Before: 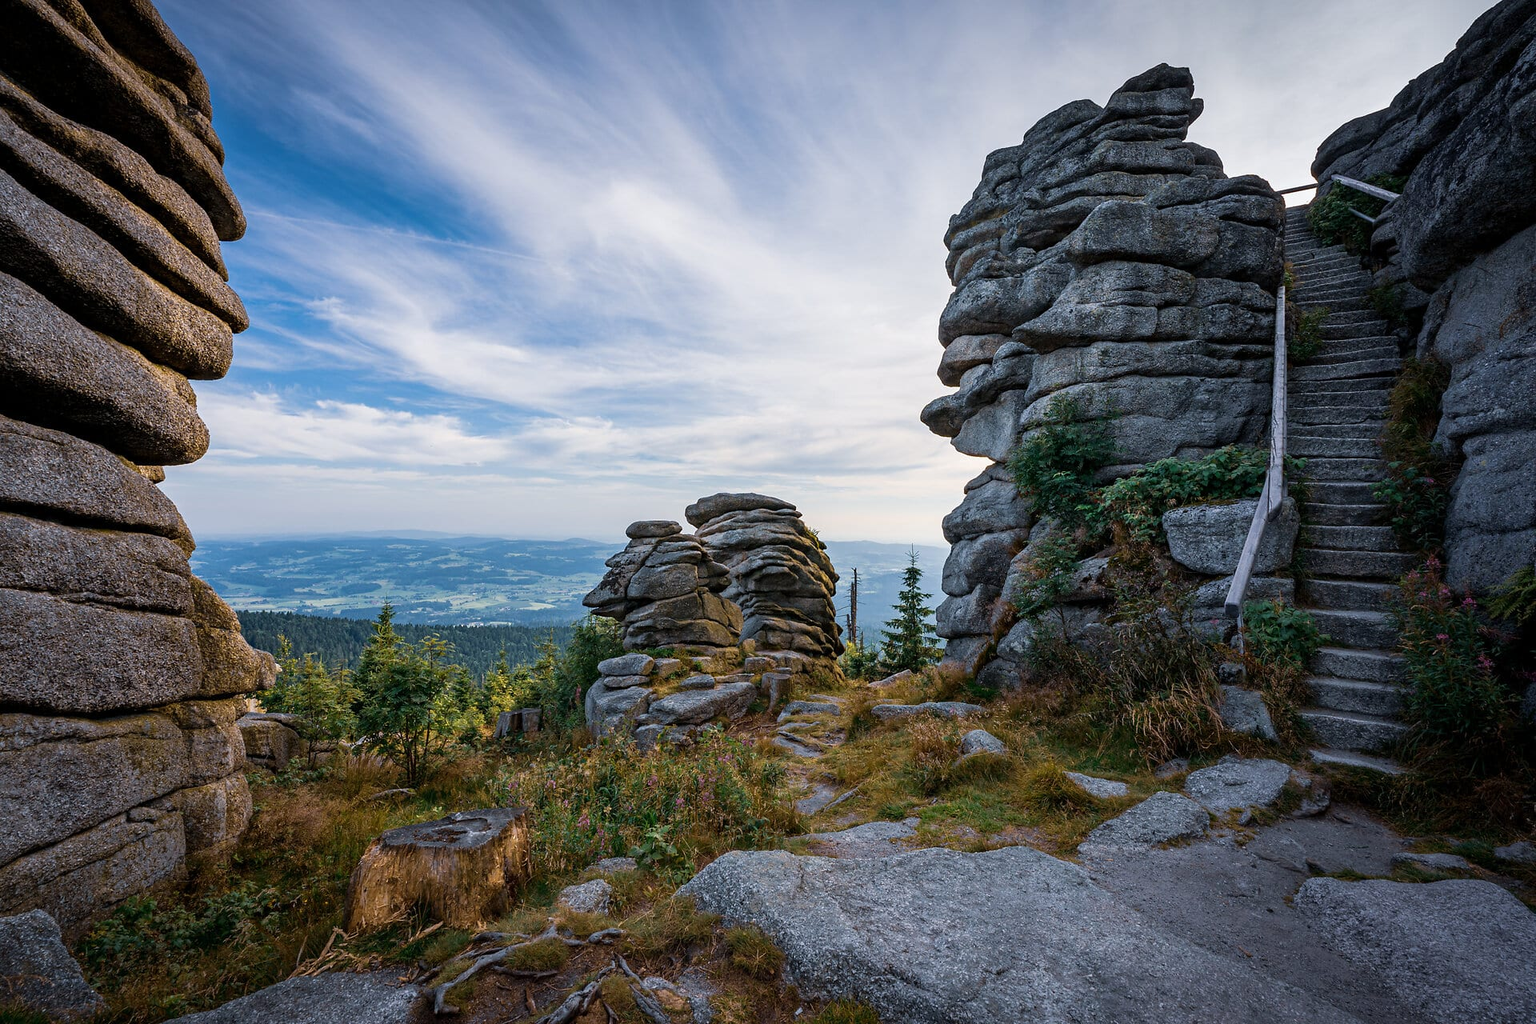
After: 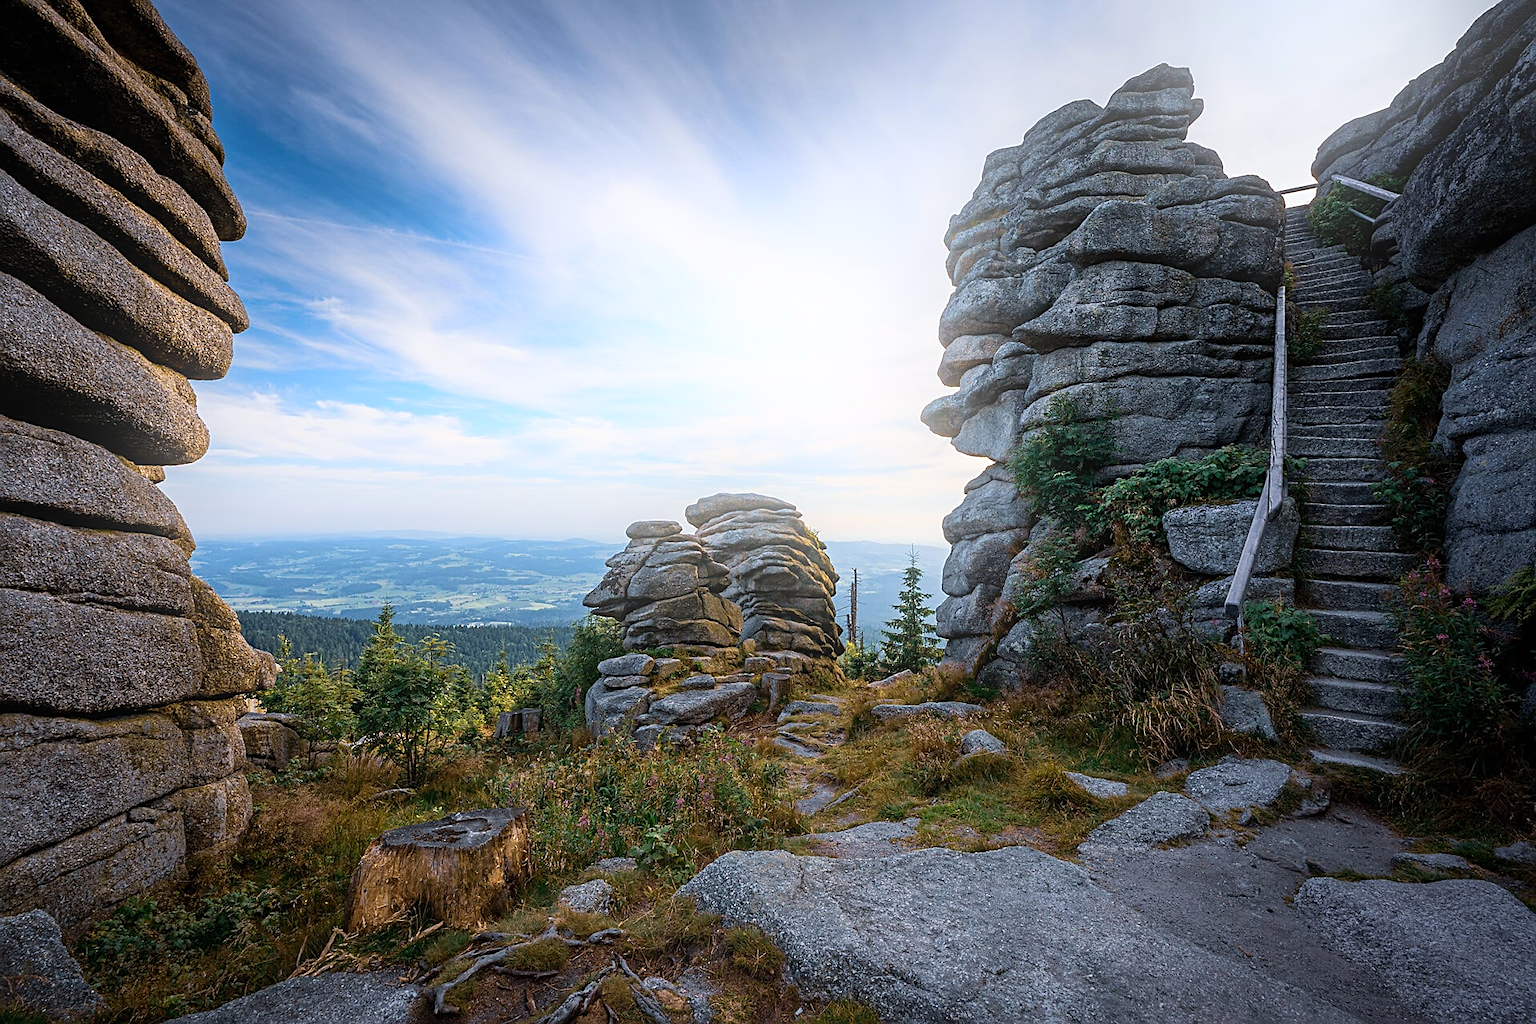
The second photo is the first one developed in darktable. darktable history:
bloom: threshold 82.5%, strength 16.25%
sharpen: on, module defaults
